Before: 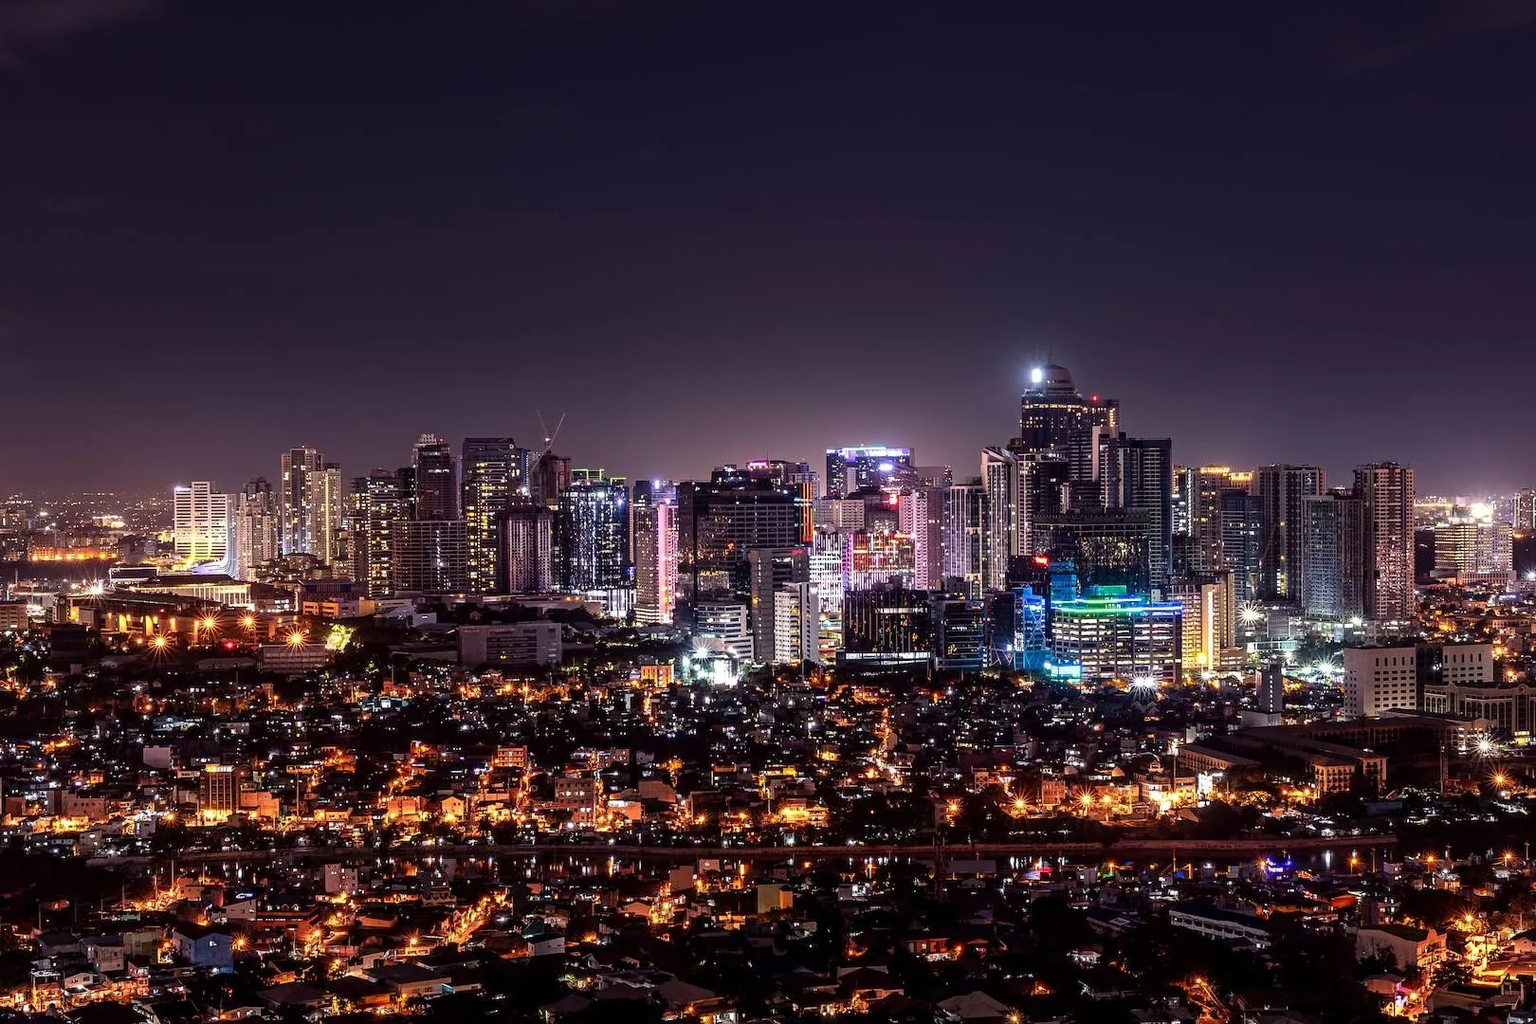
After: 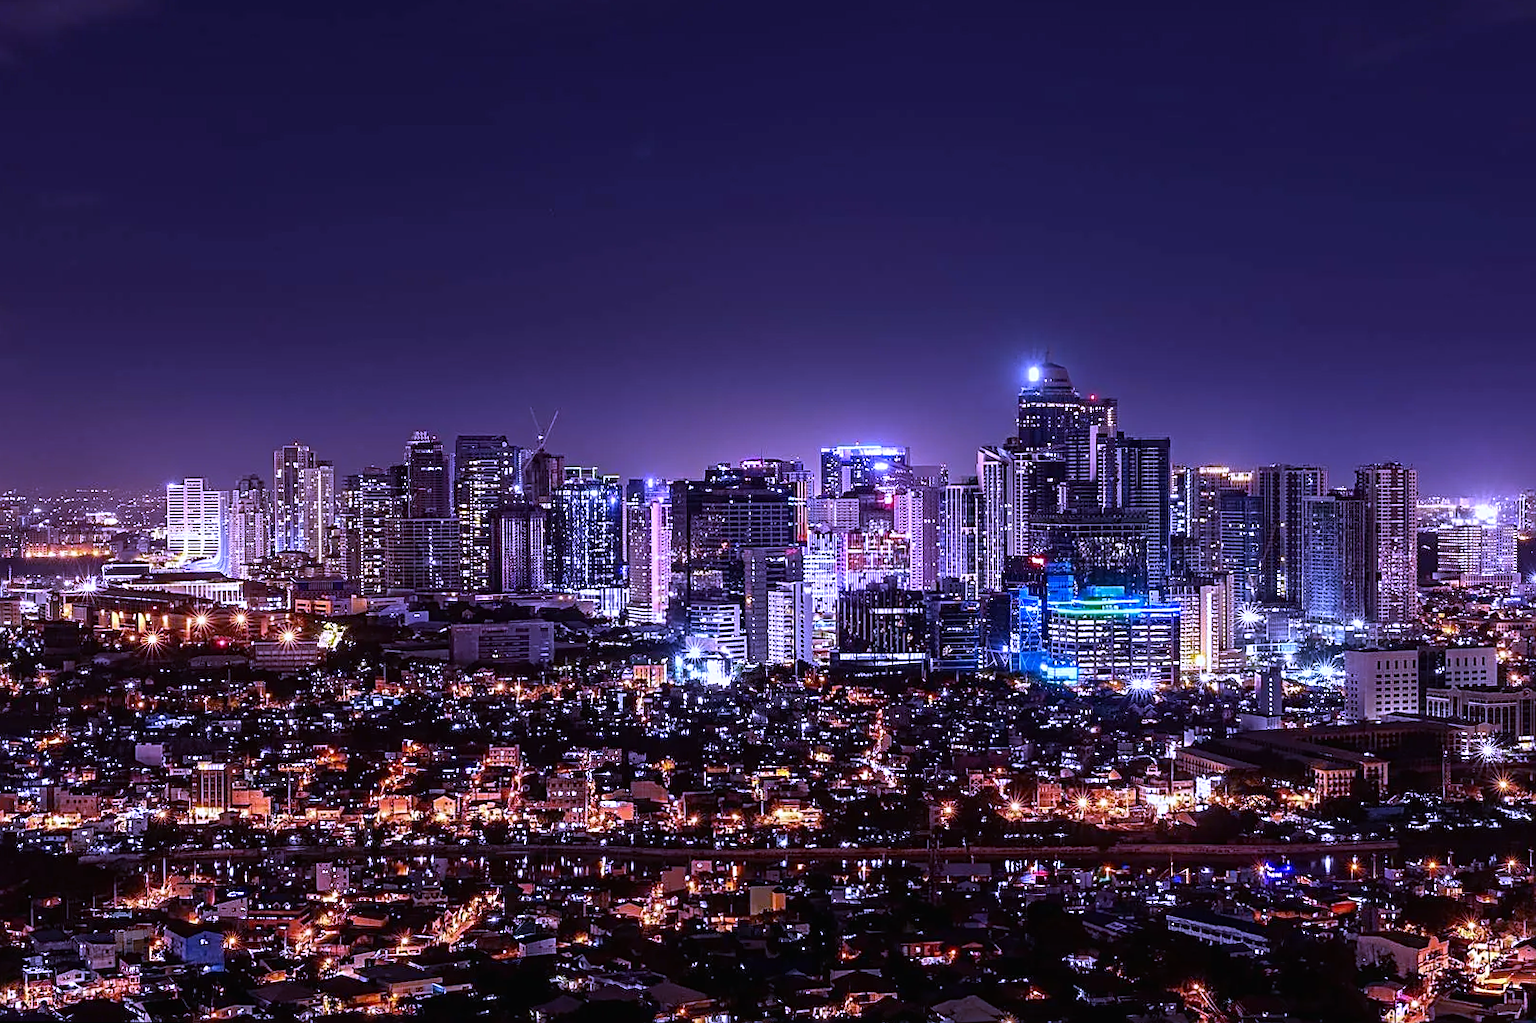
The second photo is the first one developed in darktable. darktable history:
rotate and perspective: rotation 0.192°, lens shift (horizontal) -0.015, crop left 0.005, crop right 0.996, crop top 0.006, crop bottom 0.99
white balance: red 0.98, blue 1.61
sharpen: on, module defaults
contrast brightness saturation: contrast -0.02, brightness -0.01, saturation 0.03
